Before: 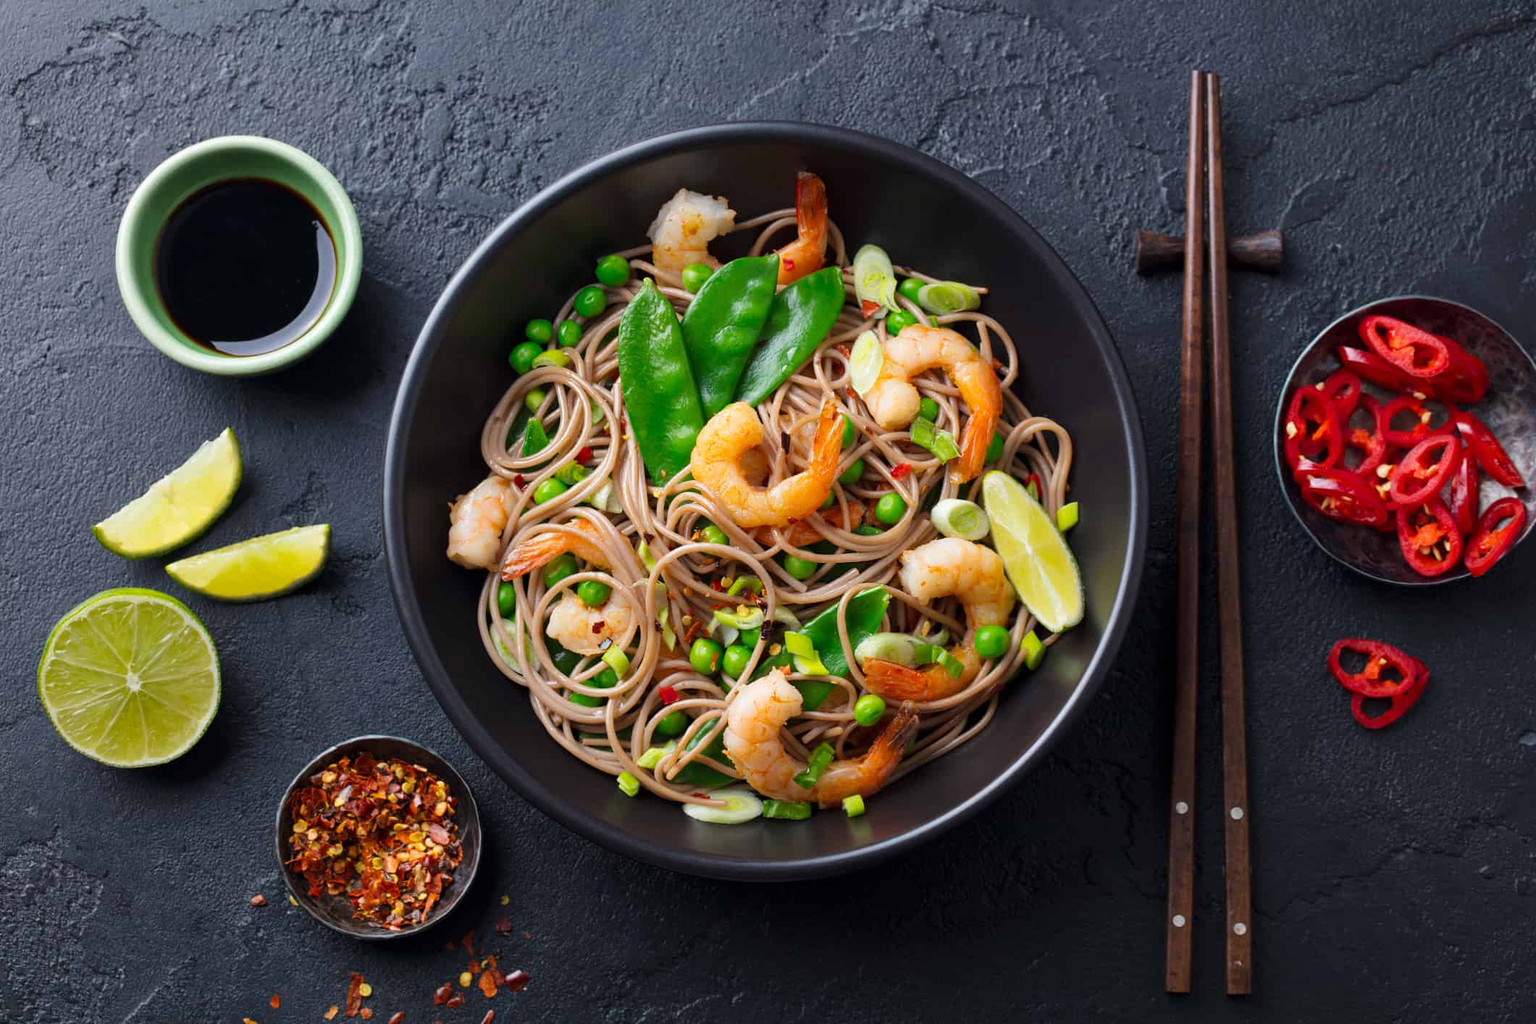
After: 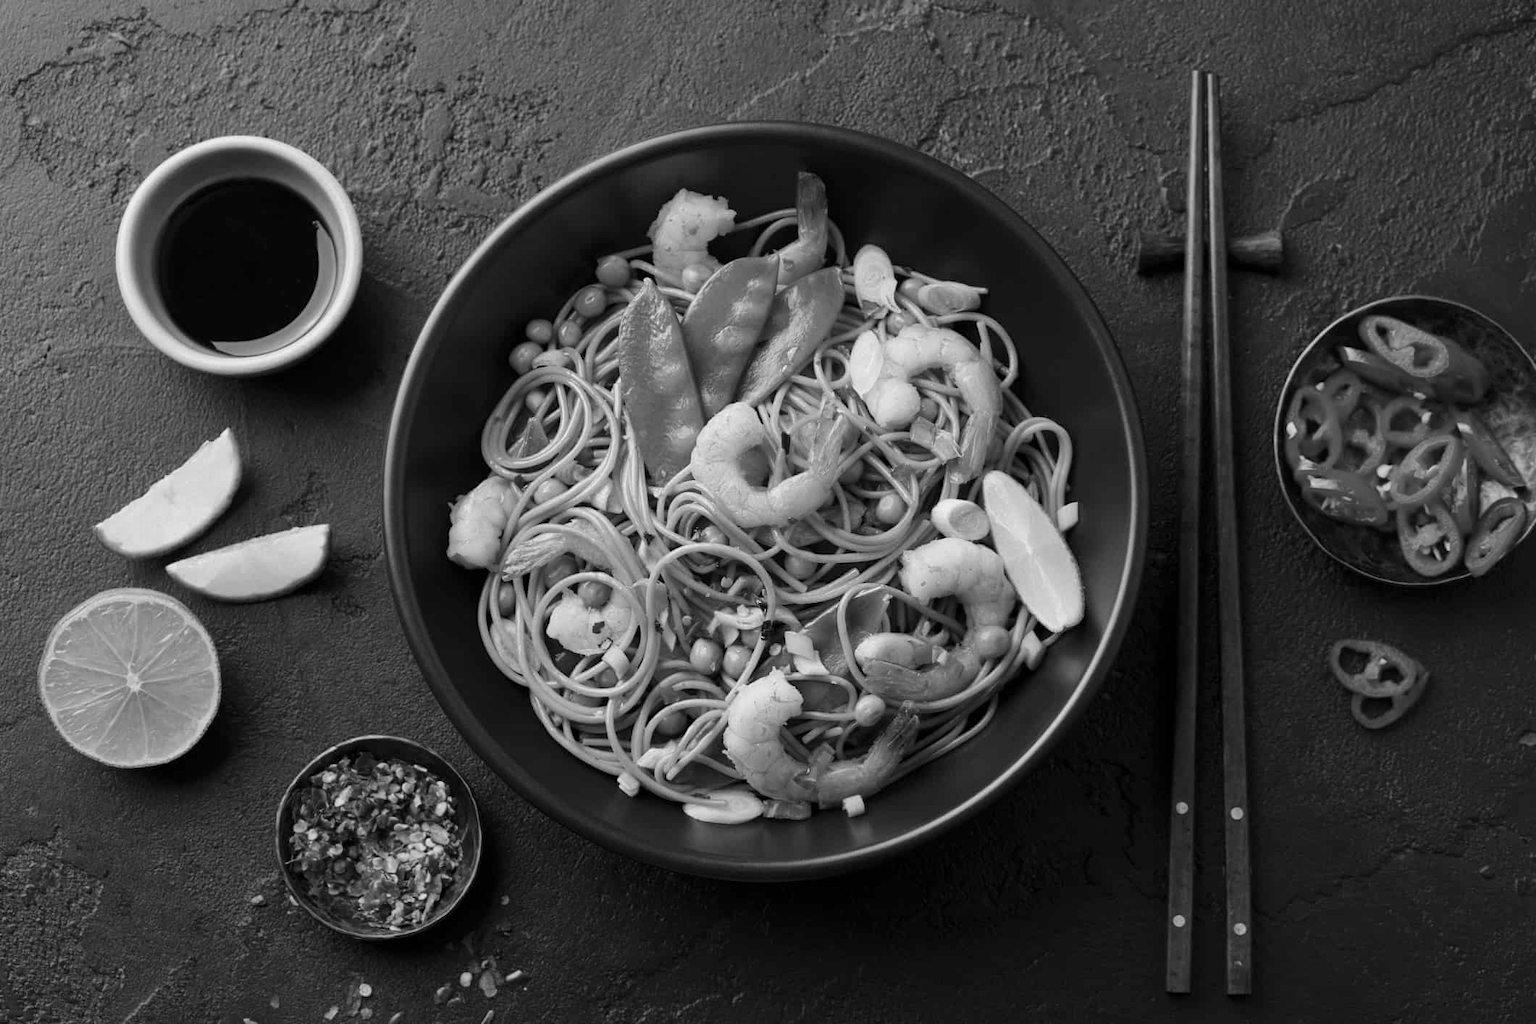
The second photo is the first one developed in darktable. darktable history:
white balance: emerald 1
monochrome: a -74.22, b 78.2
